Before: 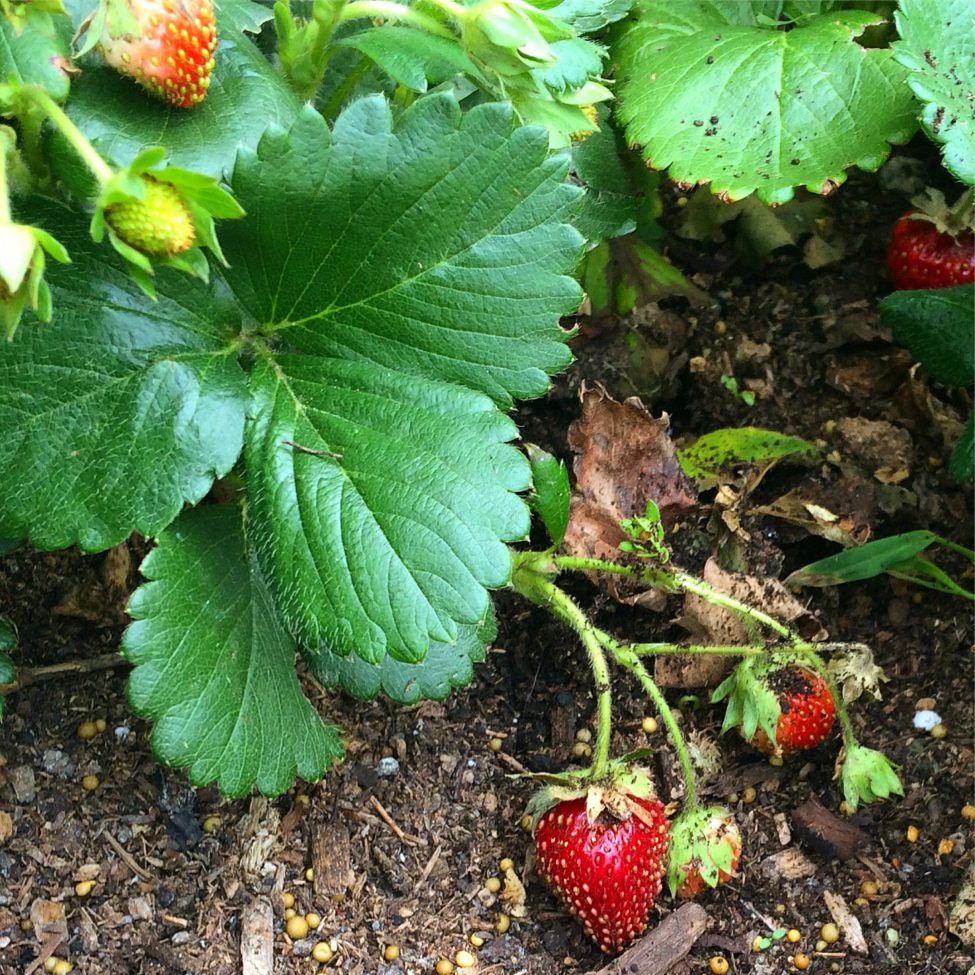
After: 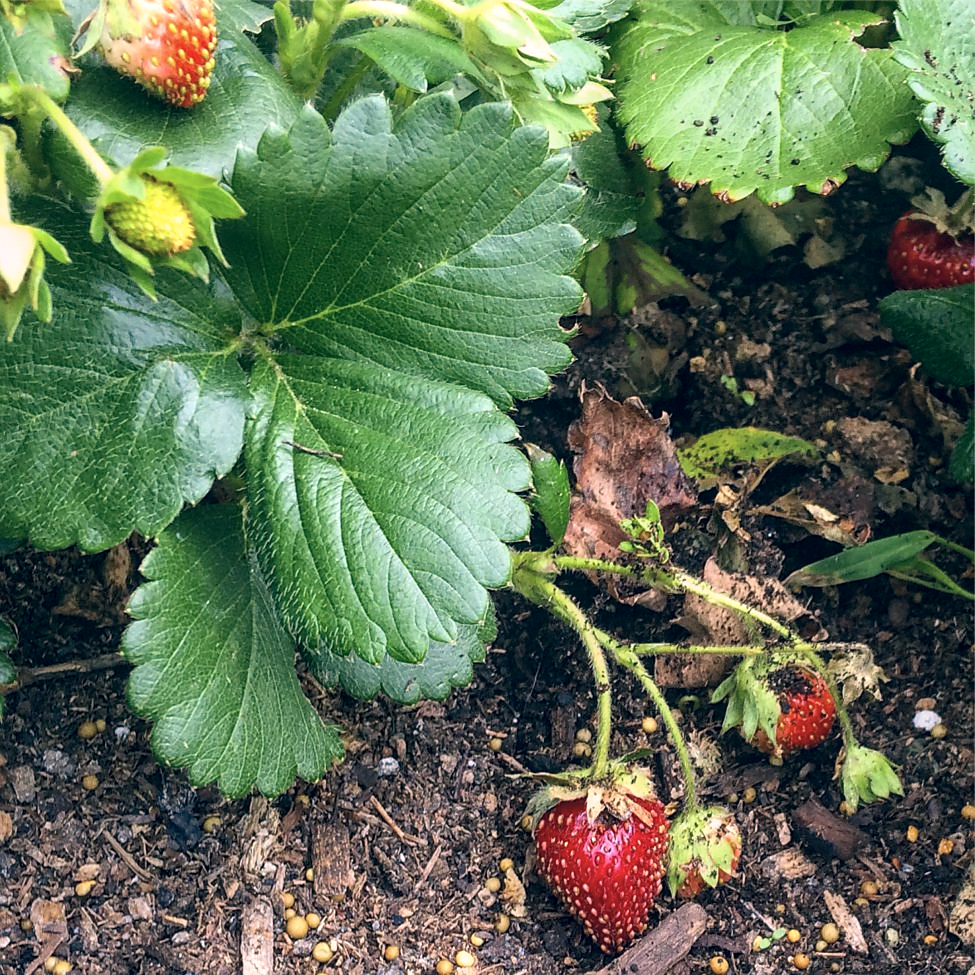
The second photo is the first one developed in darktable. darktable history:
sharpen: radius 1.458, amount 0.398, threshold 1.271
local contrast: on, module defaults
color correction: highlights a* 14.46, highlights b* 5.85, shadows a* -5.53, shadows b* -15.24, saturation 0.85
